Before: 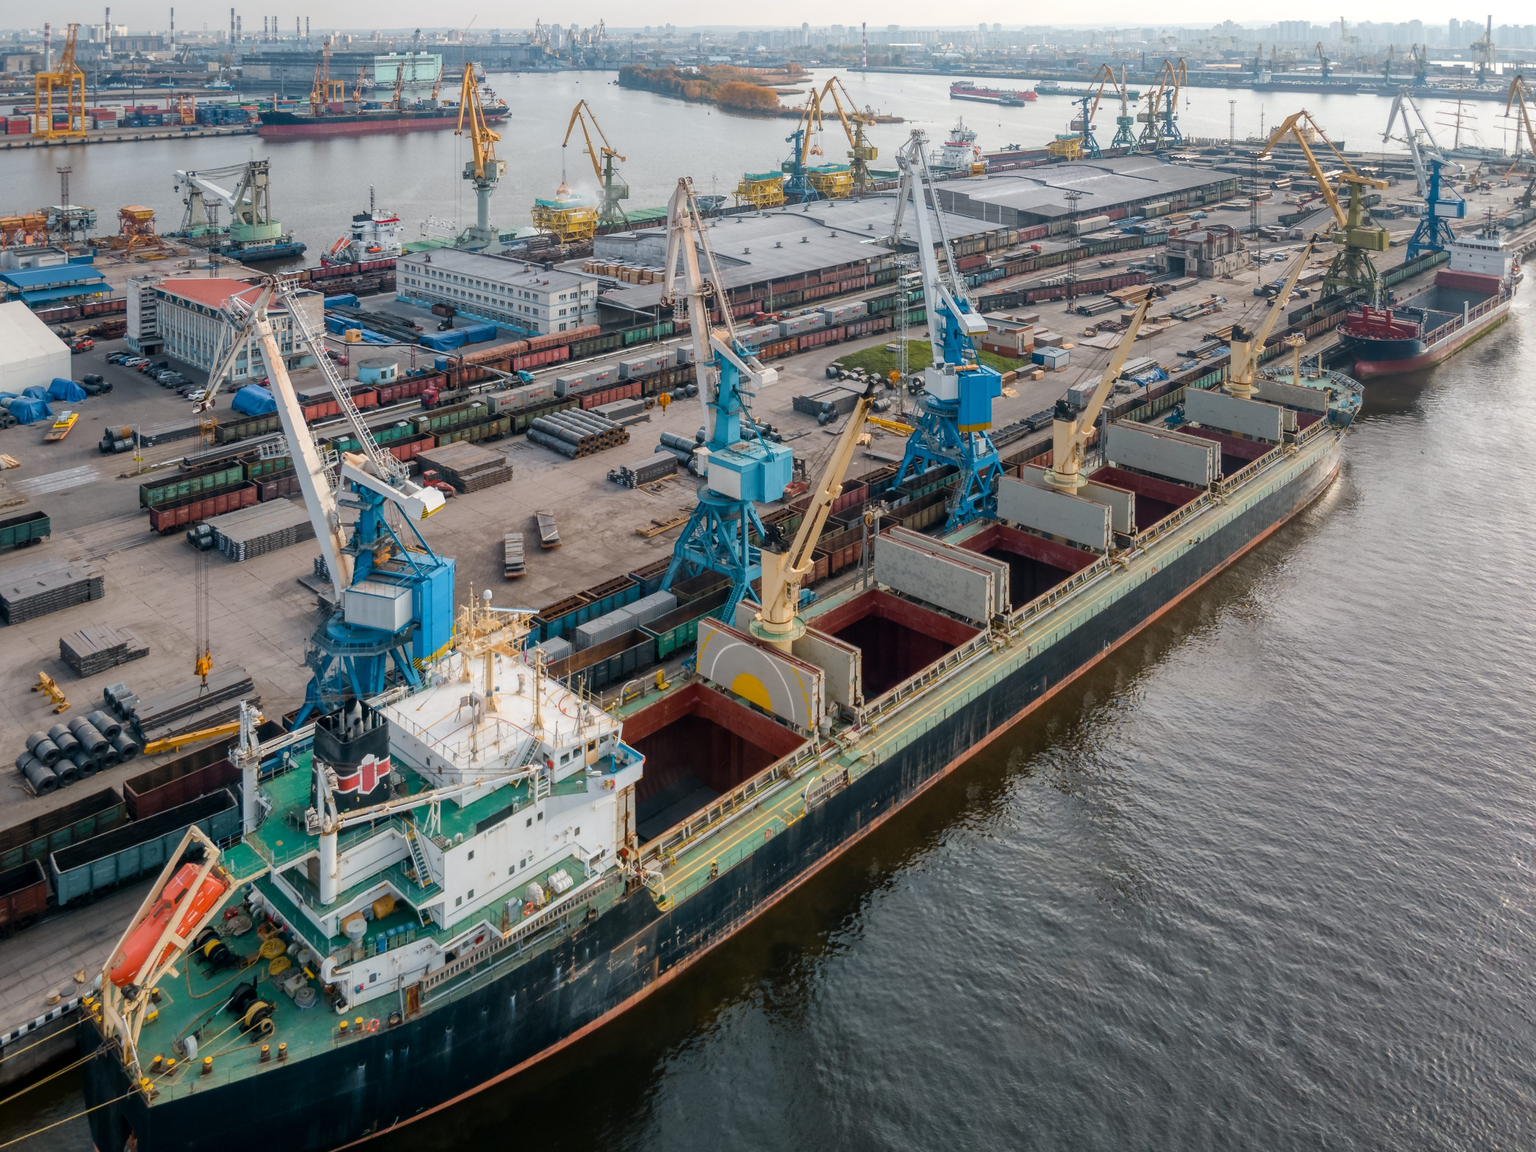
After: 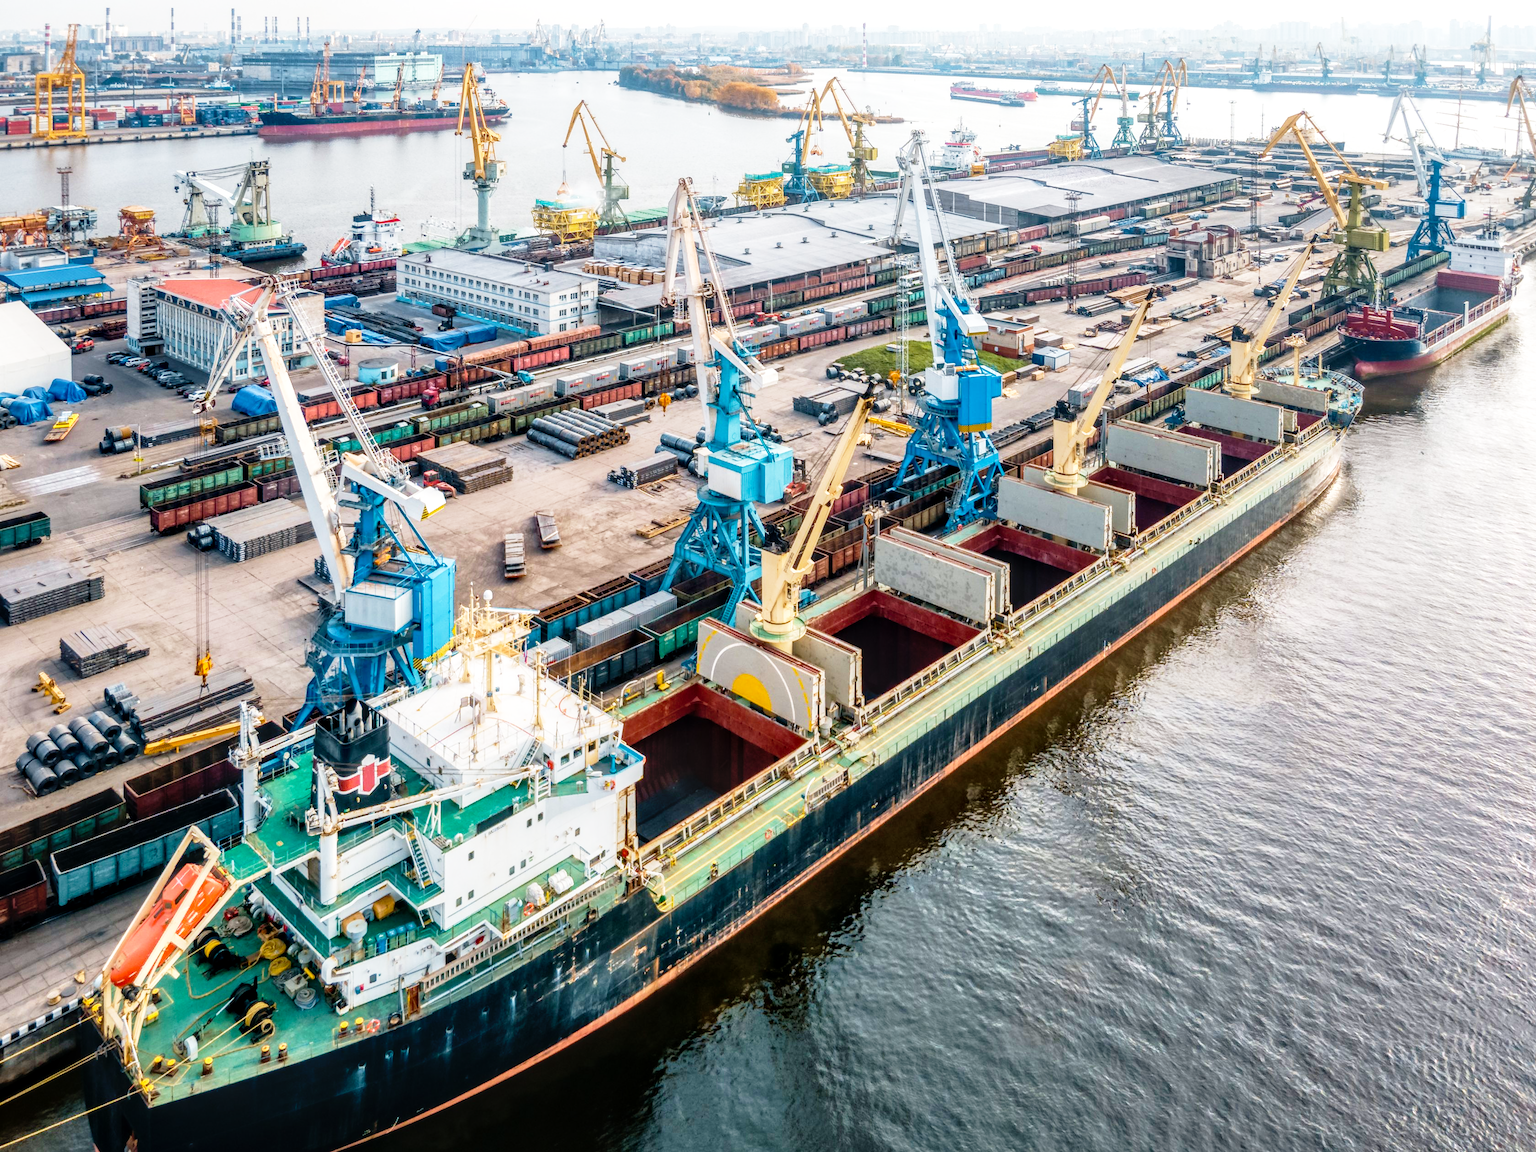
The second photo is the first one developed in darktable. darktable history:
exposure: exposure -0.116 EV, compensate exposure bias true, compensate highlight preservation false
local contrast: detail 130%
base curve: curves: ch0 [(0, 0) (0.012, 0.01) (0.073, 0.168) (0.31, 0.711) (0.645, 0.957) (1, 1)], preserve colors none
velvia: on, module defaults
